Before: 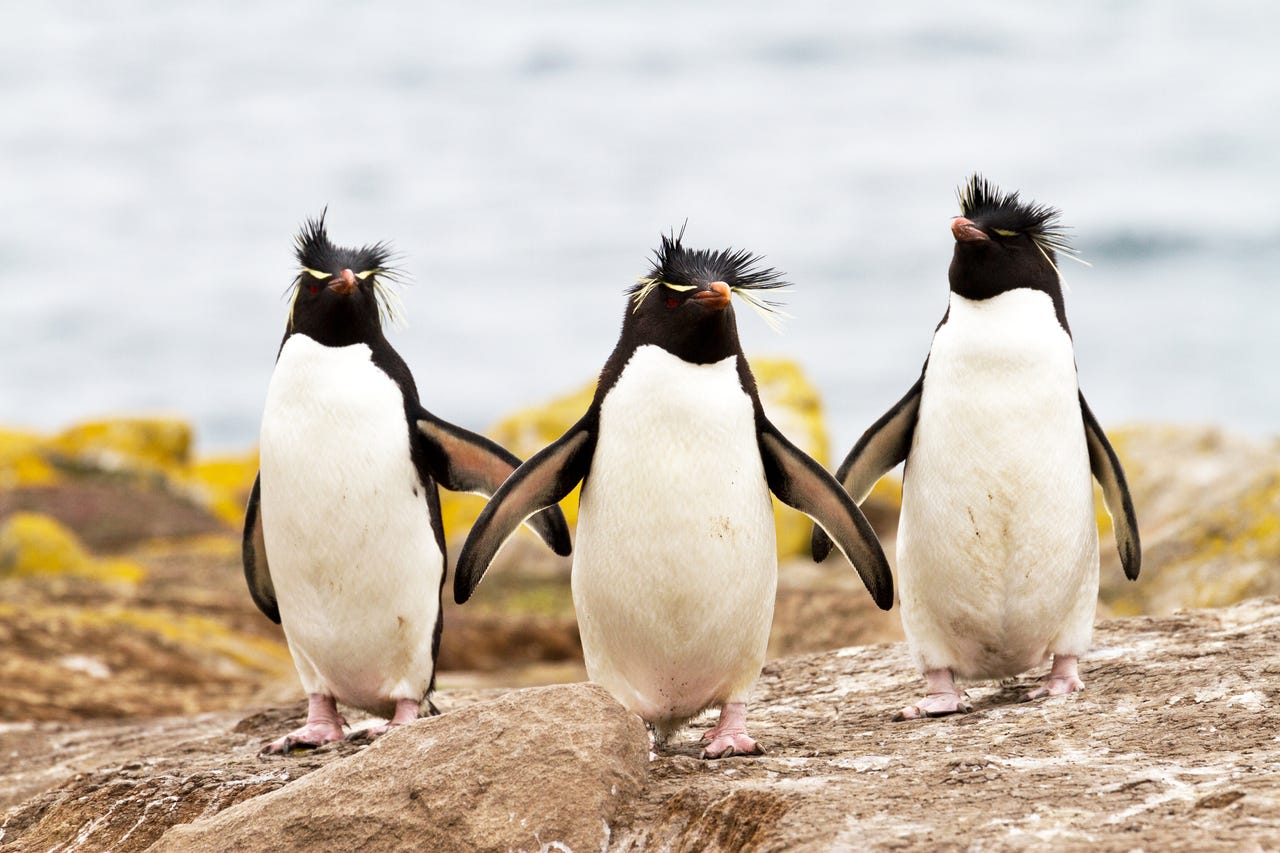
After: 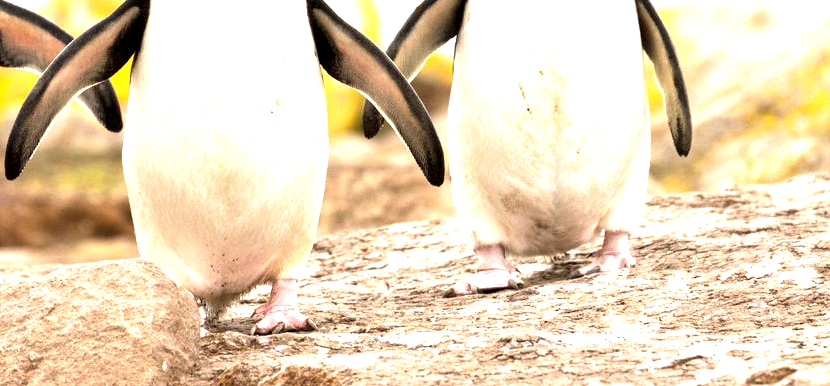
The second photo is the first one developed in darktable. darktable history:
crop and rotate: left 35.142%, top 49.734%, bottom 4.994%
exposure: black level correction 0.001, exposure 0.957 EV, compensate exposure bias true, compensate highlight preservation false
